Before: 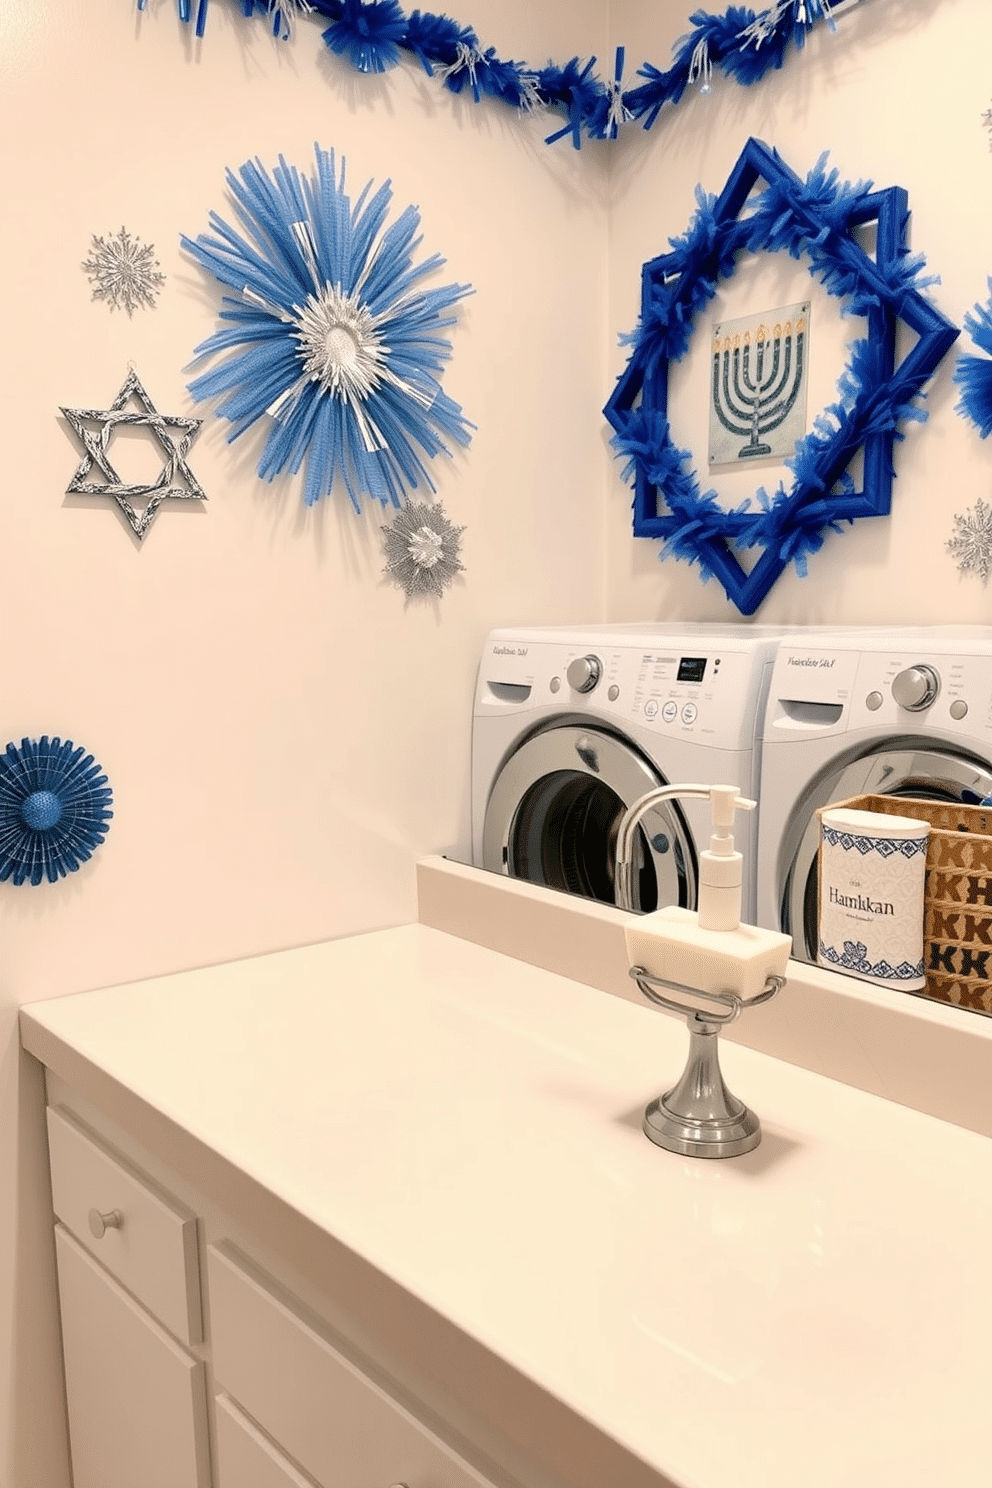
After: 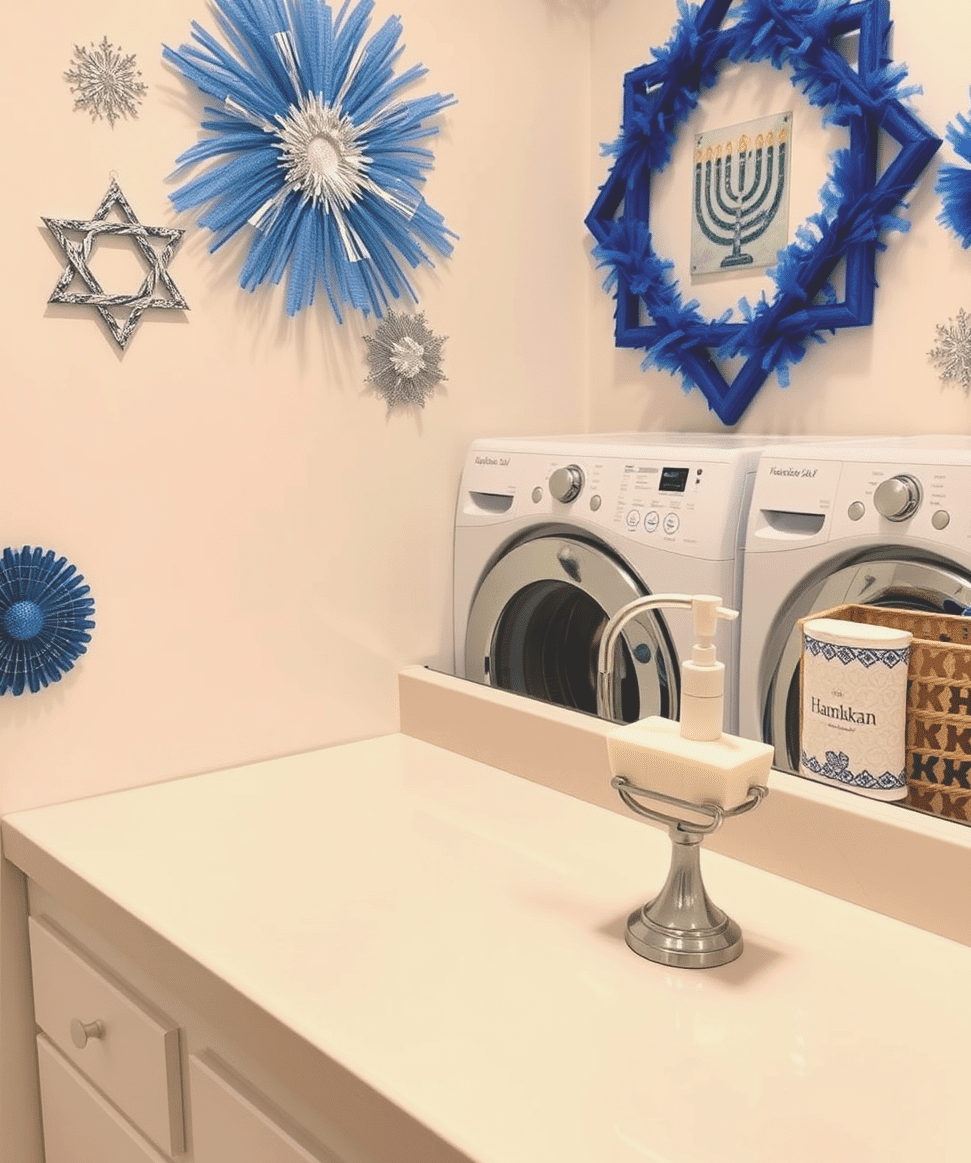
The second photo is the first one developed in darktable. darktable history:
exposure: black level correction -0.024, exposure -0.12 EV, compensate exposure bias true, compensate highlight preservation false
crop and rotate: left 1.819%, top 12.832%, right 0.24%, bottom 8.997%
velvia: on, module defaults
